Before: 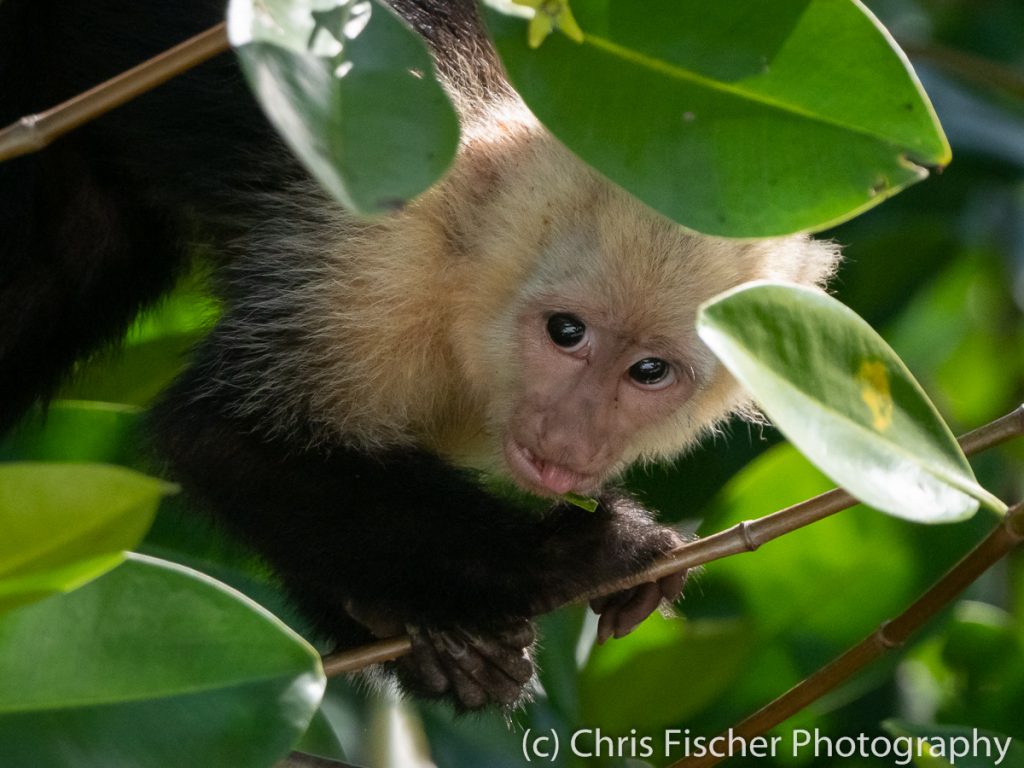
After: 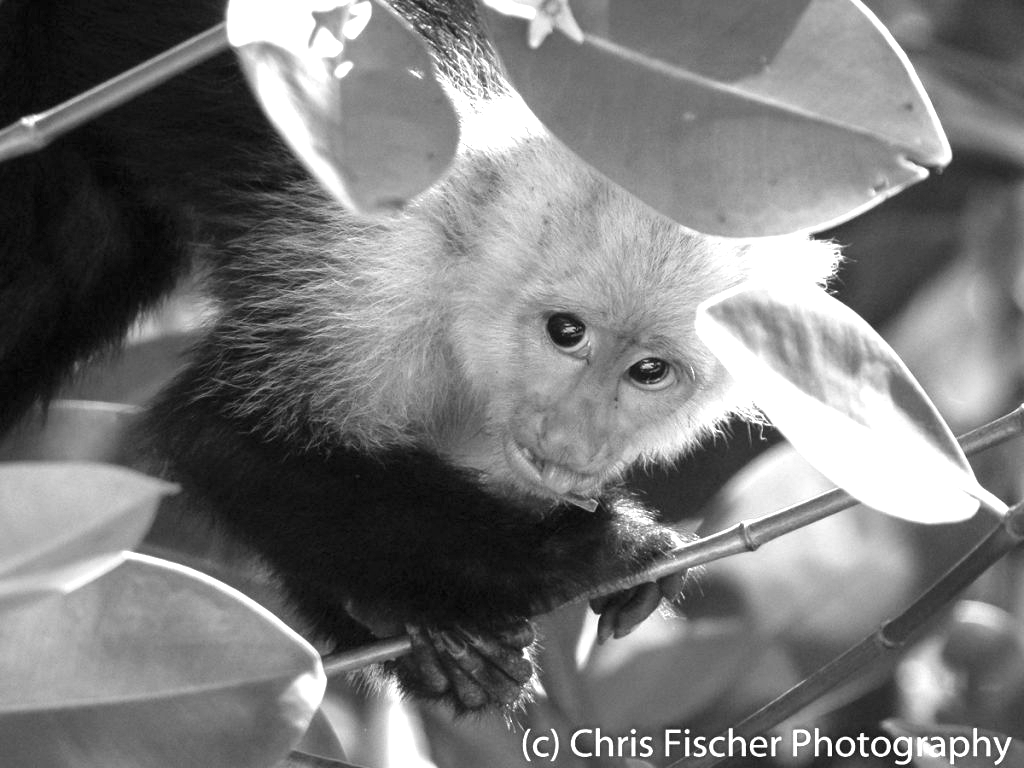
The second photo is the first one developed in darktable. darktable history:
exposure: black level correction 0, exposure 1.45 EV, compensate exposure bias true, compensate highlight preservation false
monochrome: on, module defaults
